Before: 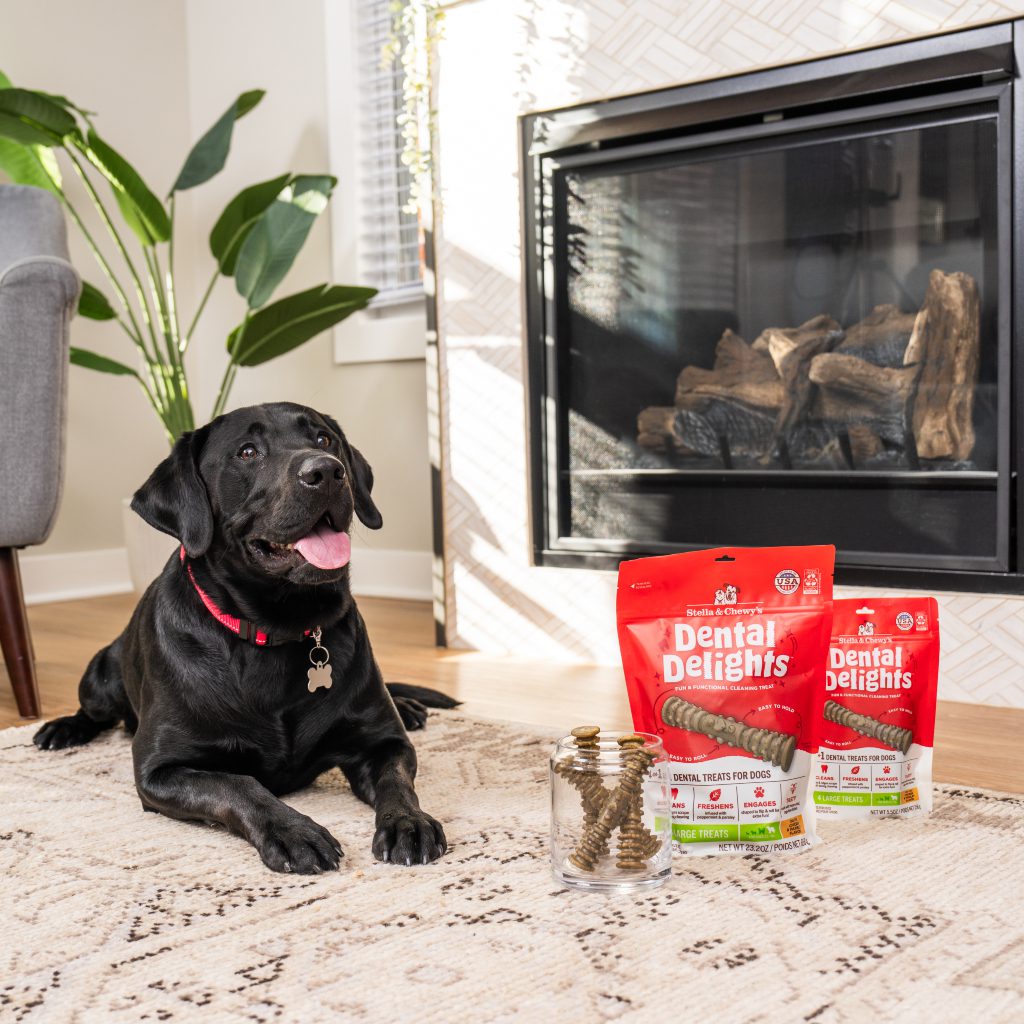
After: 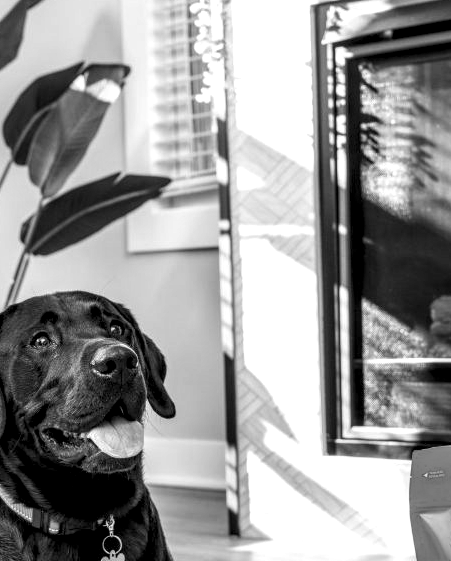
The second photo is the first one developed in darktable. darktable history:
crop: left 20.248%, top 10.86%, right 35.675%, bottom 34.321%
local contrast: highlights 65%, shadows 54%, detail 169%, midtone range 0.514
contrast brightness saturation: saturation -1
